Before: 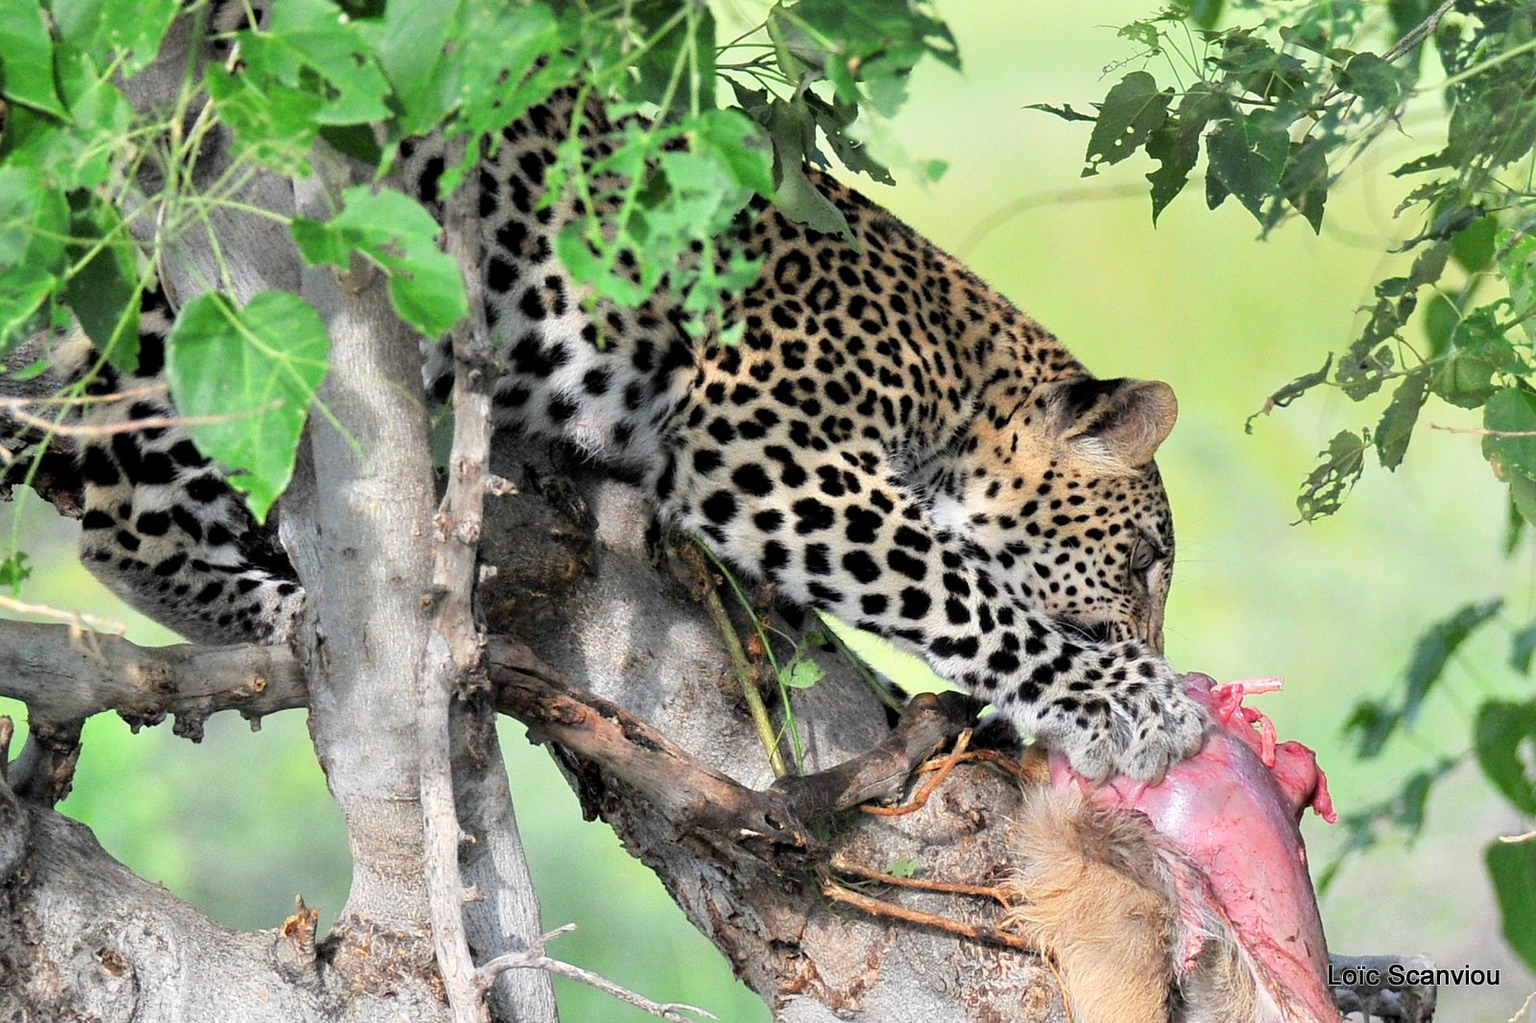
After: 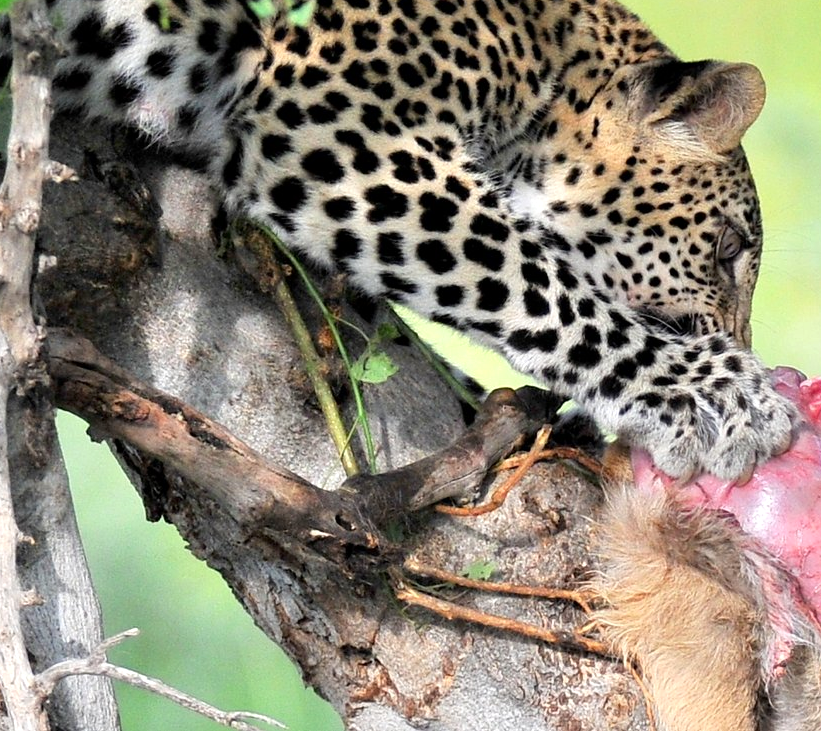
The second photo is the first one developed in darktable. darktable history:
exposure: exposure 0.153 EV, compensate highlight preservation false
crop and rotate: left 28.844%, top 31.418%, right 19.829%
contrast brightness saturation: contrast 0.031, brightness -0.042
